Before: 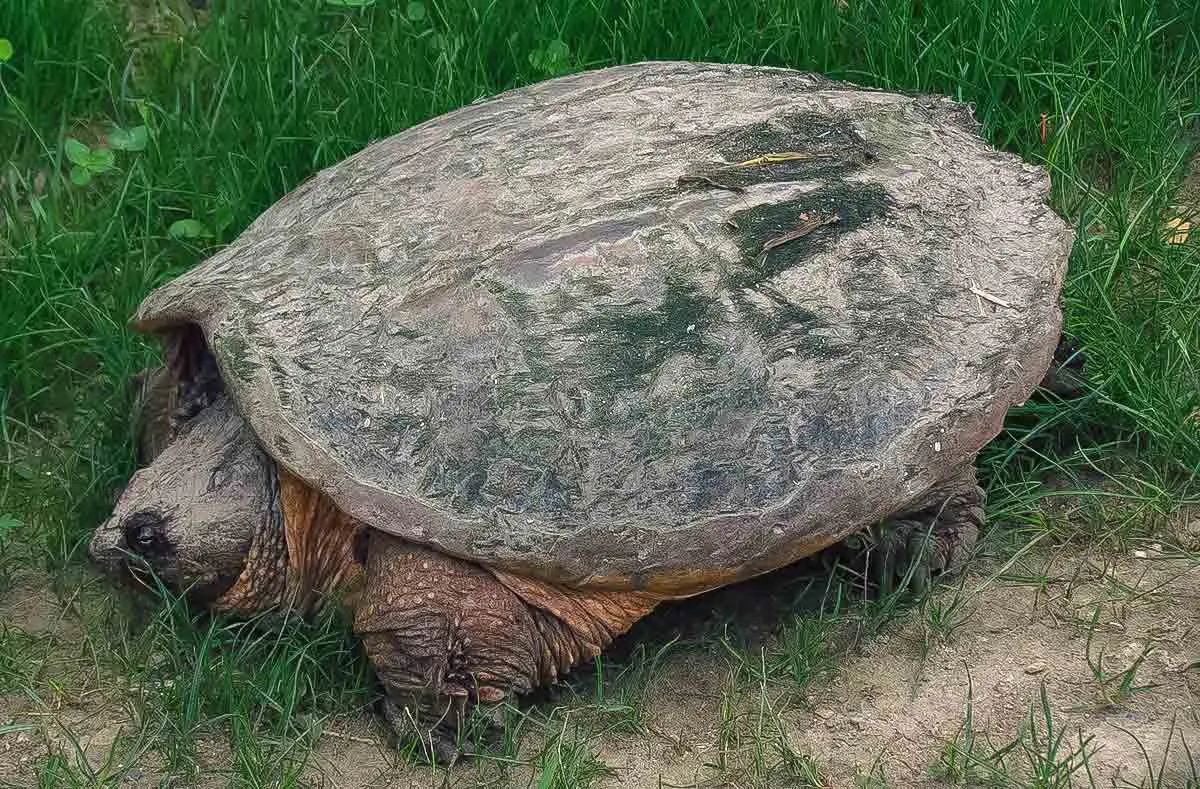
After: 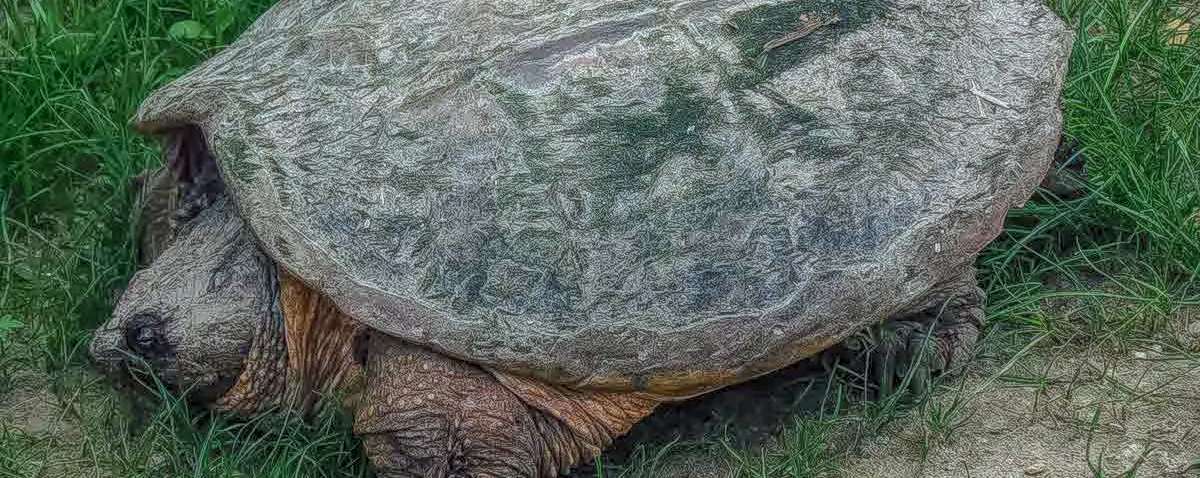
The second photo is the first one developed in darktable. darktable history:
local contrast: highlights 20%, shadows 30%, detail 200%, midtone range 0.2
white balance: red 0.925, blue 1.046
crop and rotate: top 25.357%, bottom 13.942%
